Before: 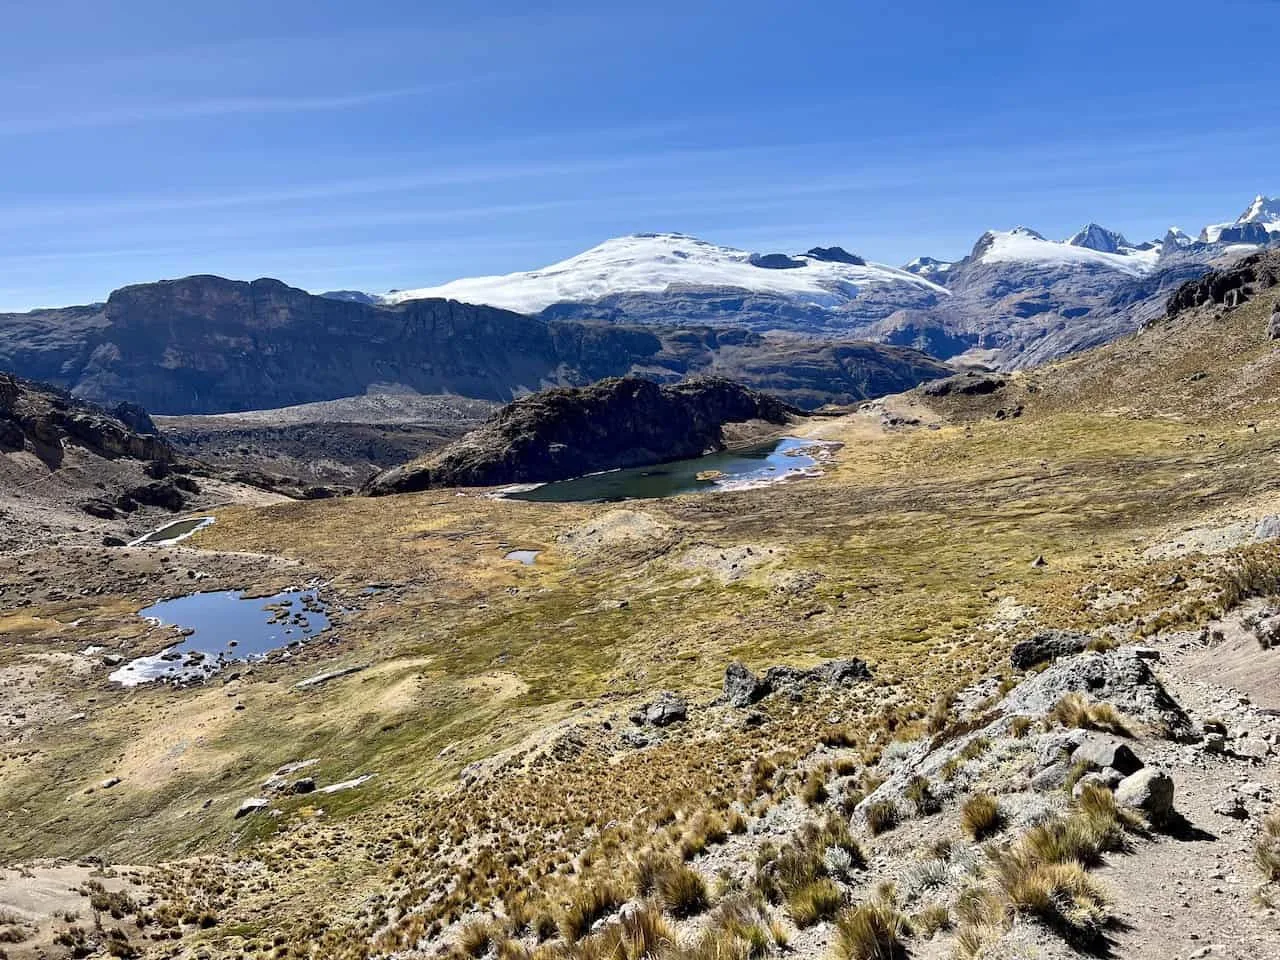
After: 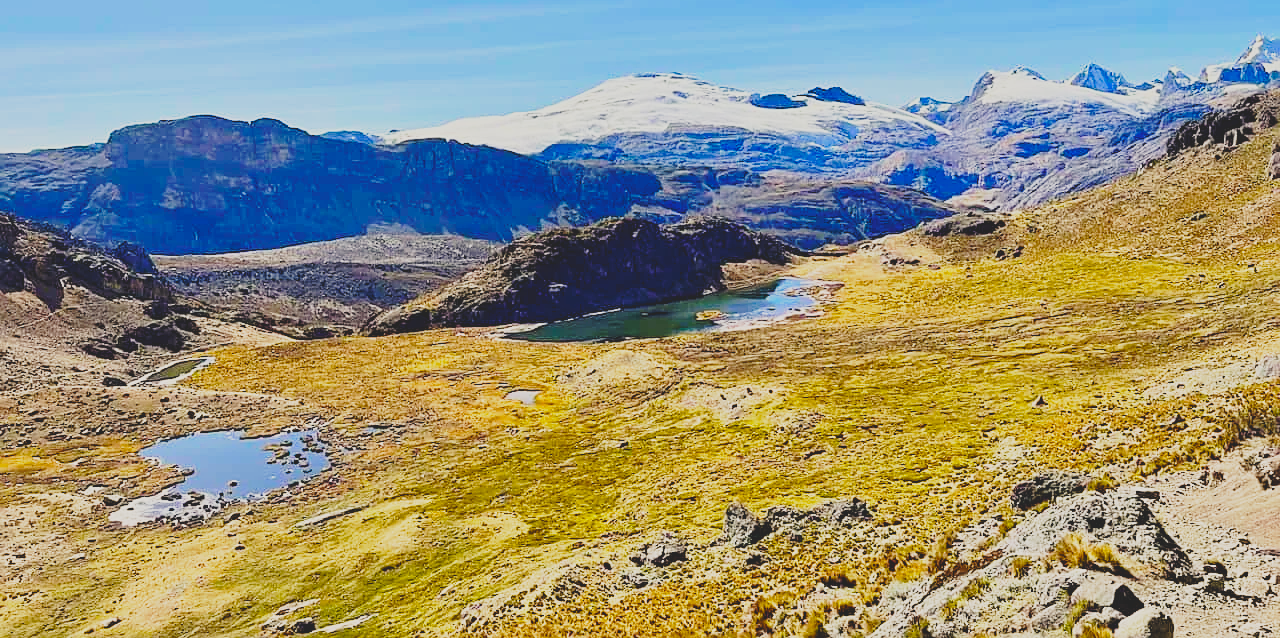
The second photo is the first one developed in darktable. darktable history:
color balance rgb: linear chroma grading › global chroma 10%, perceptual saturation grading › global saturation 30%, global vibrance 10%
sharpen: on, module defaults
white balance: red 1.045, blue 0.932
crop: top 16.727%, bottom 16.727%
base curve: curves: ch0 [(0, 0) (0.028, 0.03) (0.121, 0.232) (0.46, 0.748) (0.859, 0.968) (1, 1)], preserve colors none
exposure: compensate highlight preservation false
contrast brightness saturation: contrast -0.28
